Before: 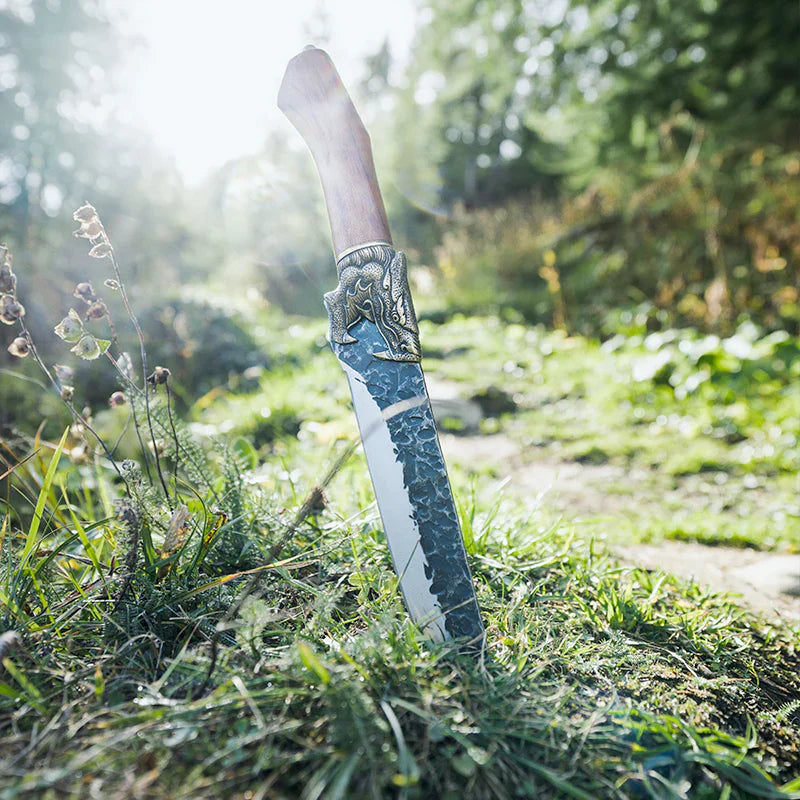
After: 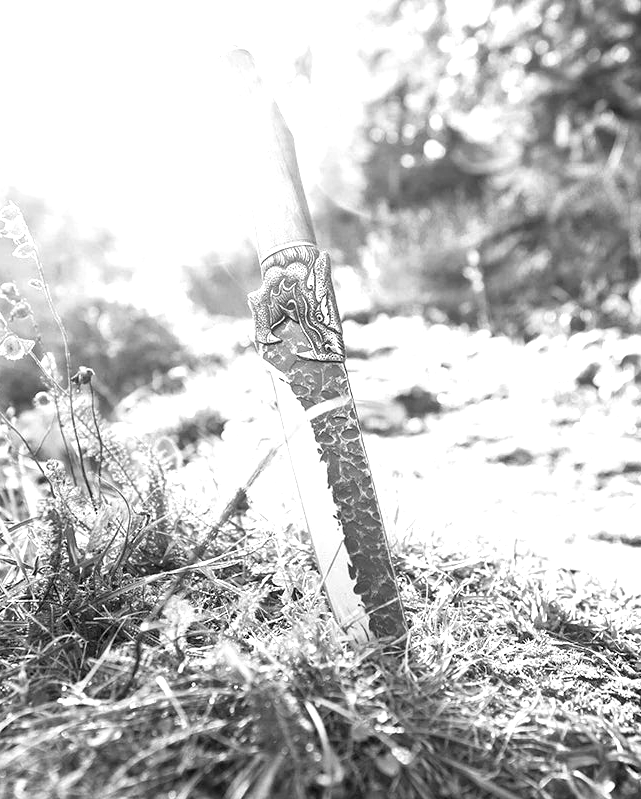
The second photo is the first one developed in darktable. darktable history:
rotate and perspective: automatic cropping original format, crop left 0, crop top 0
crop and rotate: left 9.597%, right 10.195%
monochrome: a 16.01, b -2.65, highlights 0.52
exposure: exposure 0.943 EV, compensate highlight preservation false
